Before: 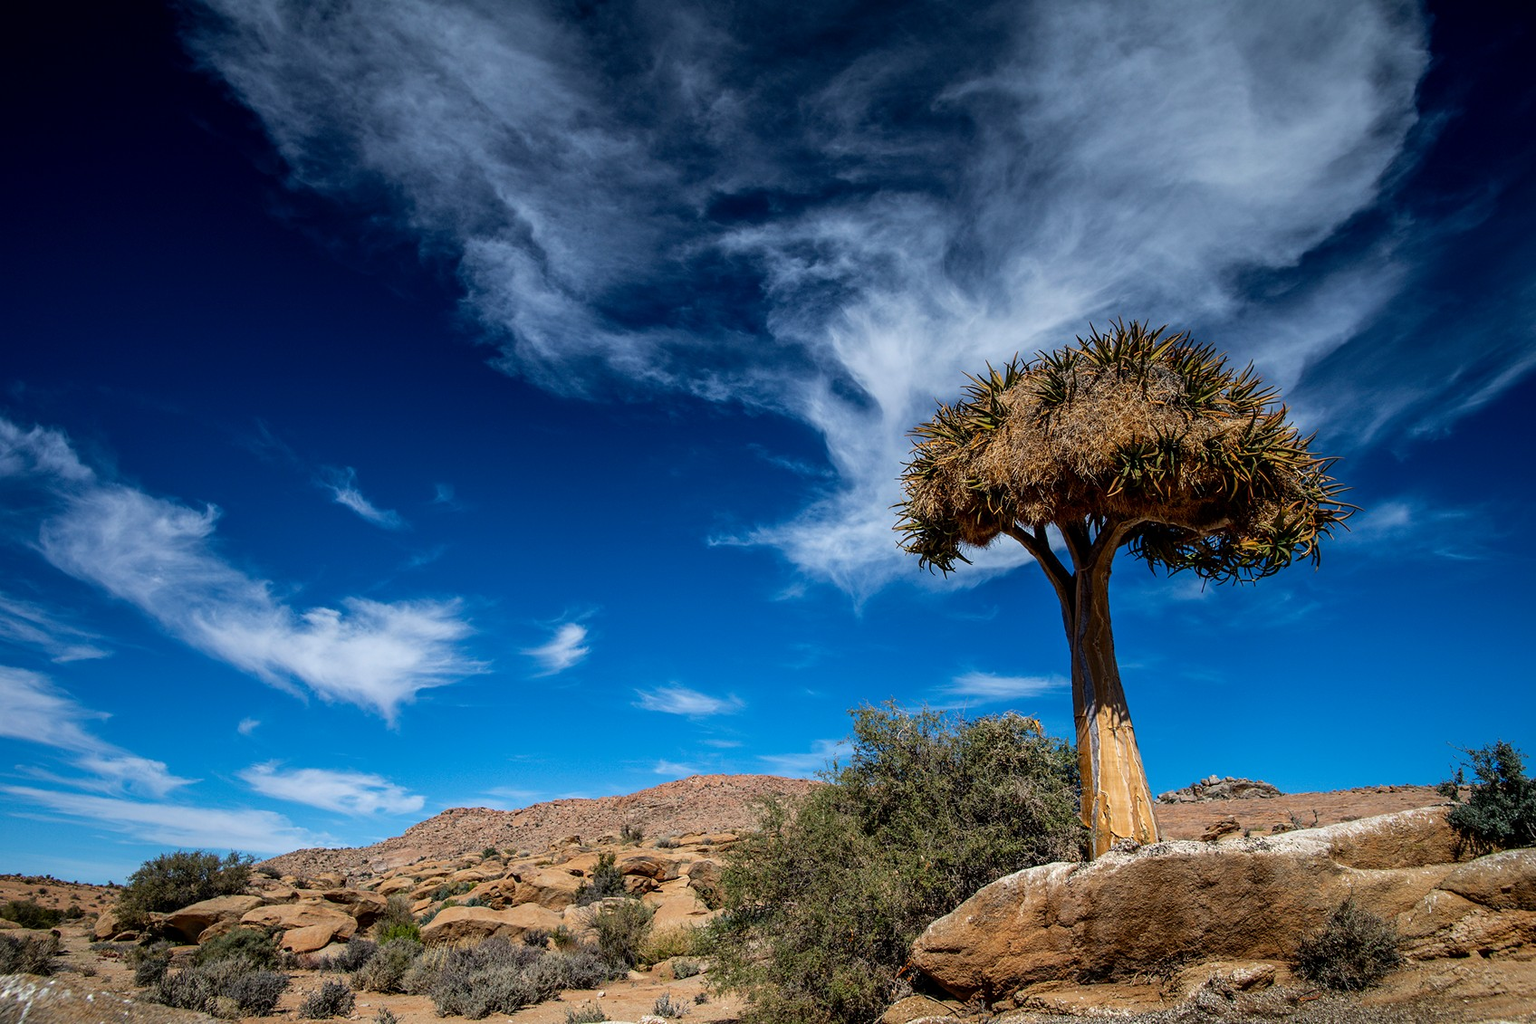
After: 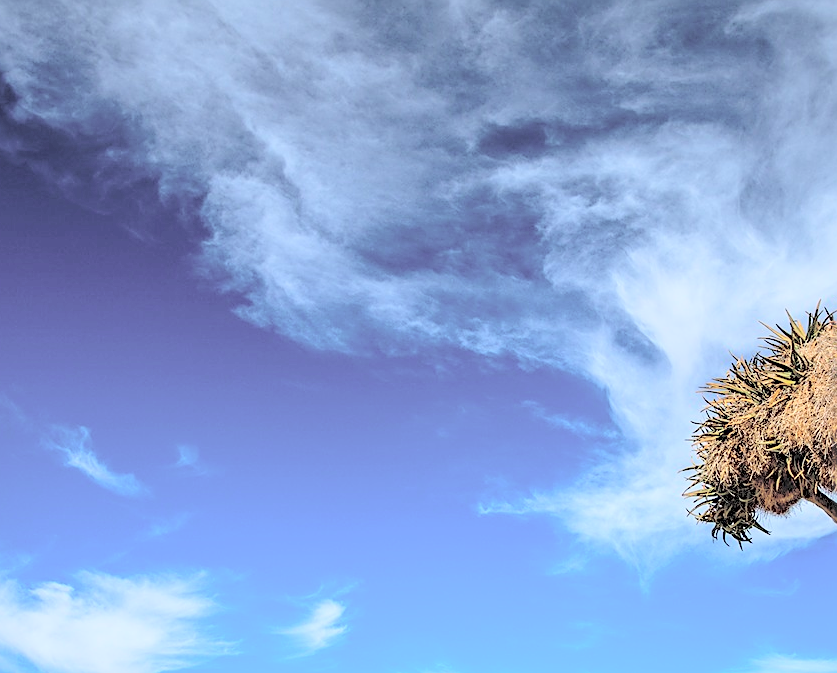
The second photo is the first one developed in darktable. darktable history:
crop: left 17.886%, top 7.928%, right 32.705%, bottom 32.527%
sharpen: on, module defaults
contrast brightness saturation: brightness 0.998
